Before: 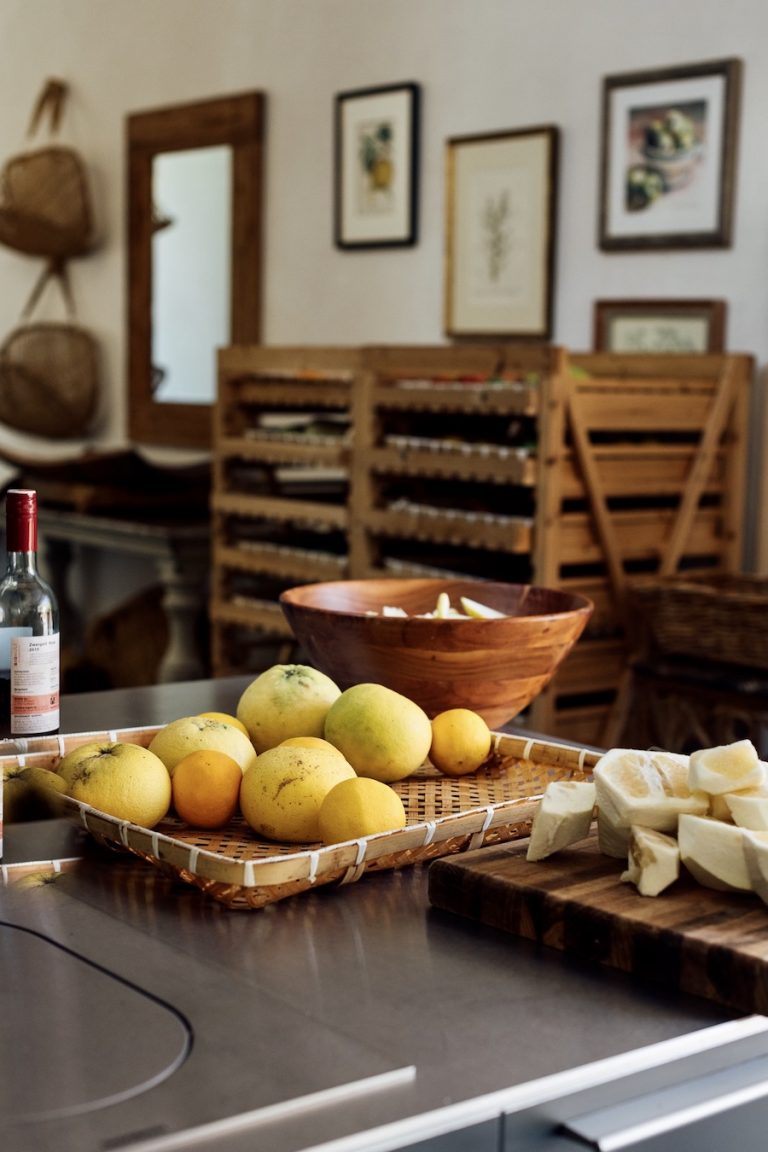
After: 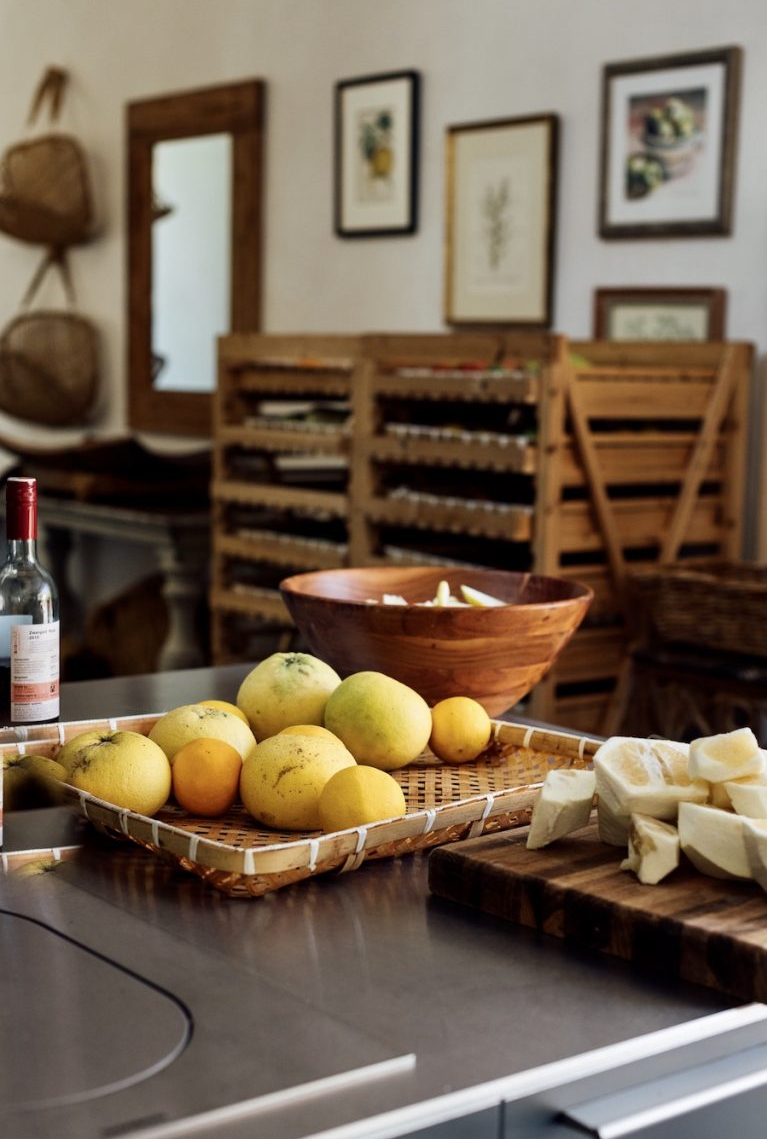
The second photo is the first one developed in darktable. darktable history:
crop: top 1.112%, right 0.106%
